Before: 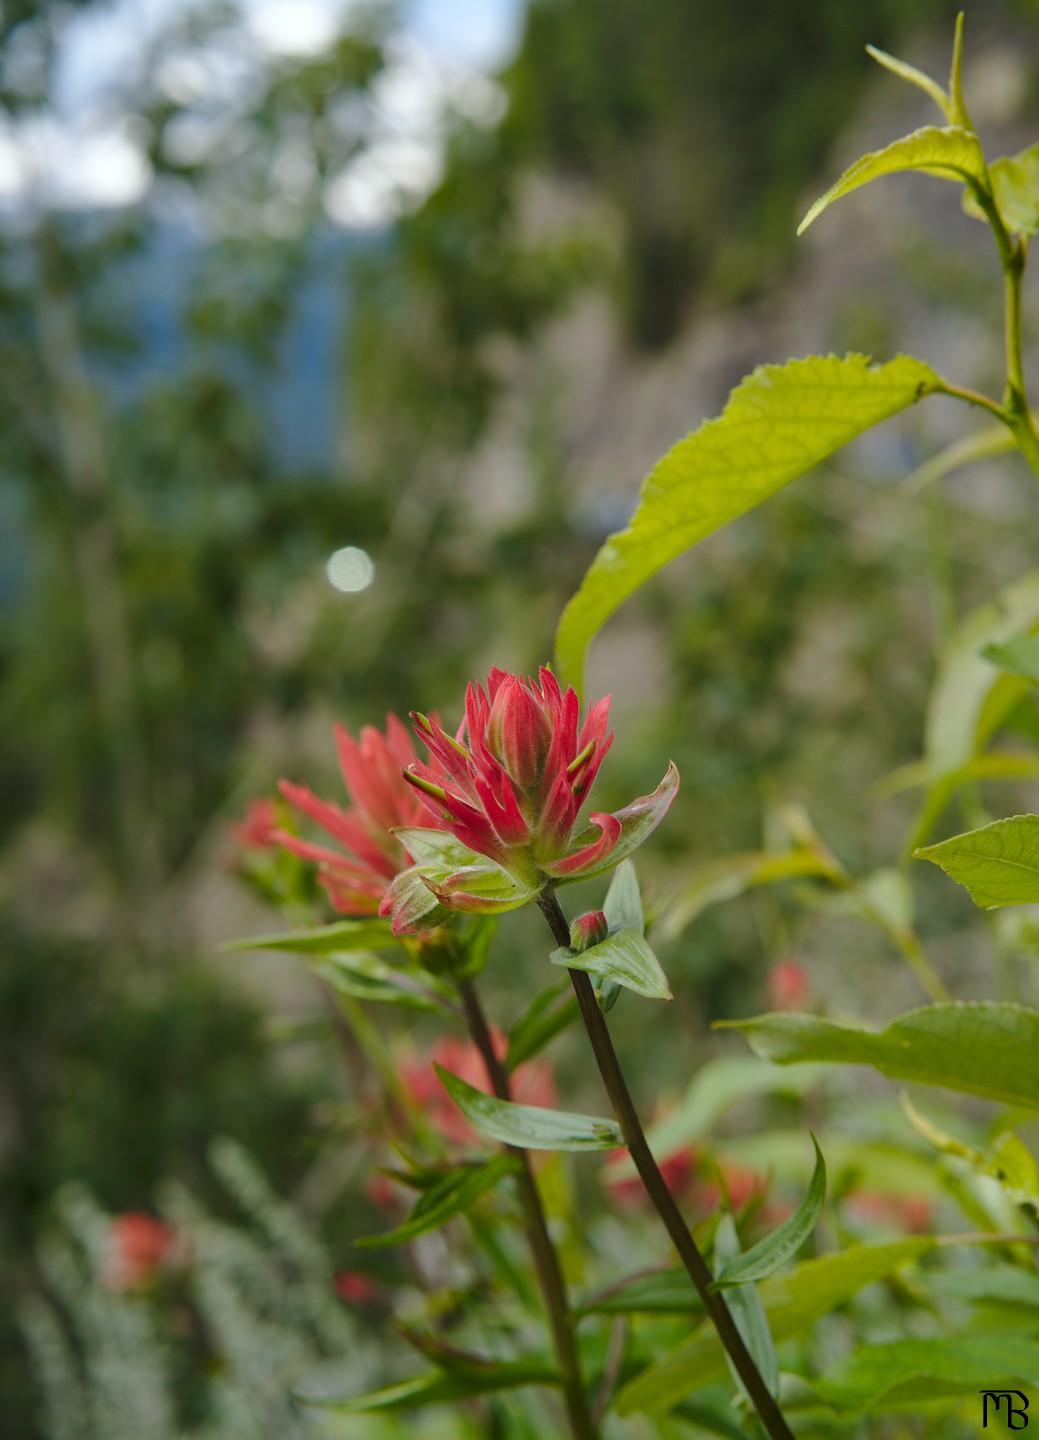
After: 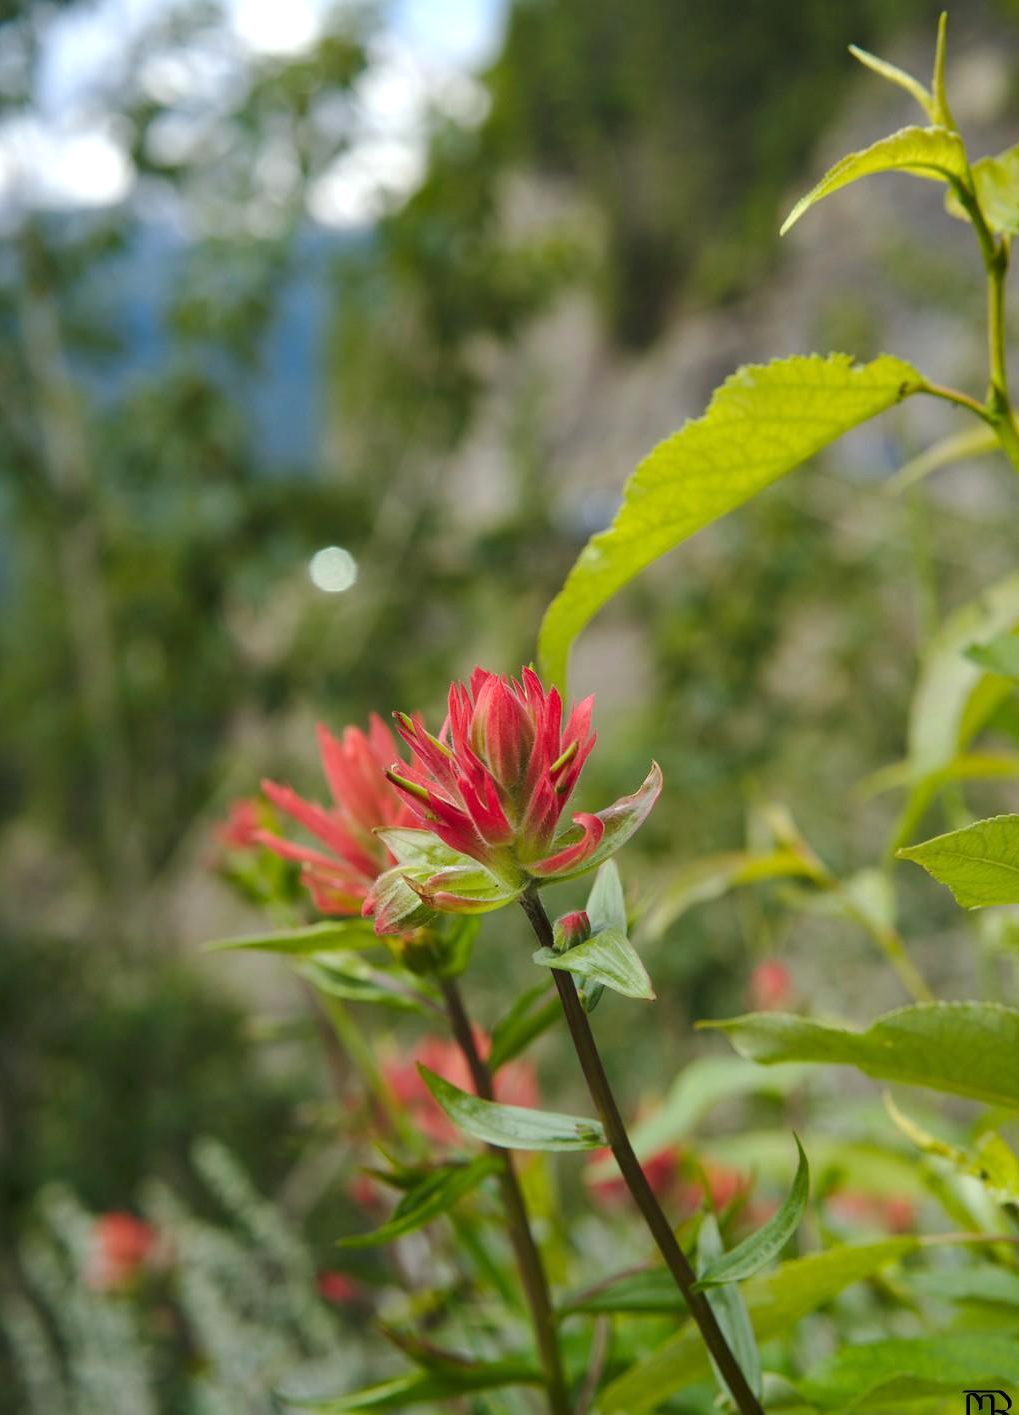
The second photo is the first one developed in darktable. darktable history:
exposure: exposure 0.348 EV, compensate highlight preservation false
crop: left 1.641%, right 0.269%, bottom 1.715%
